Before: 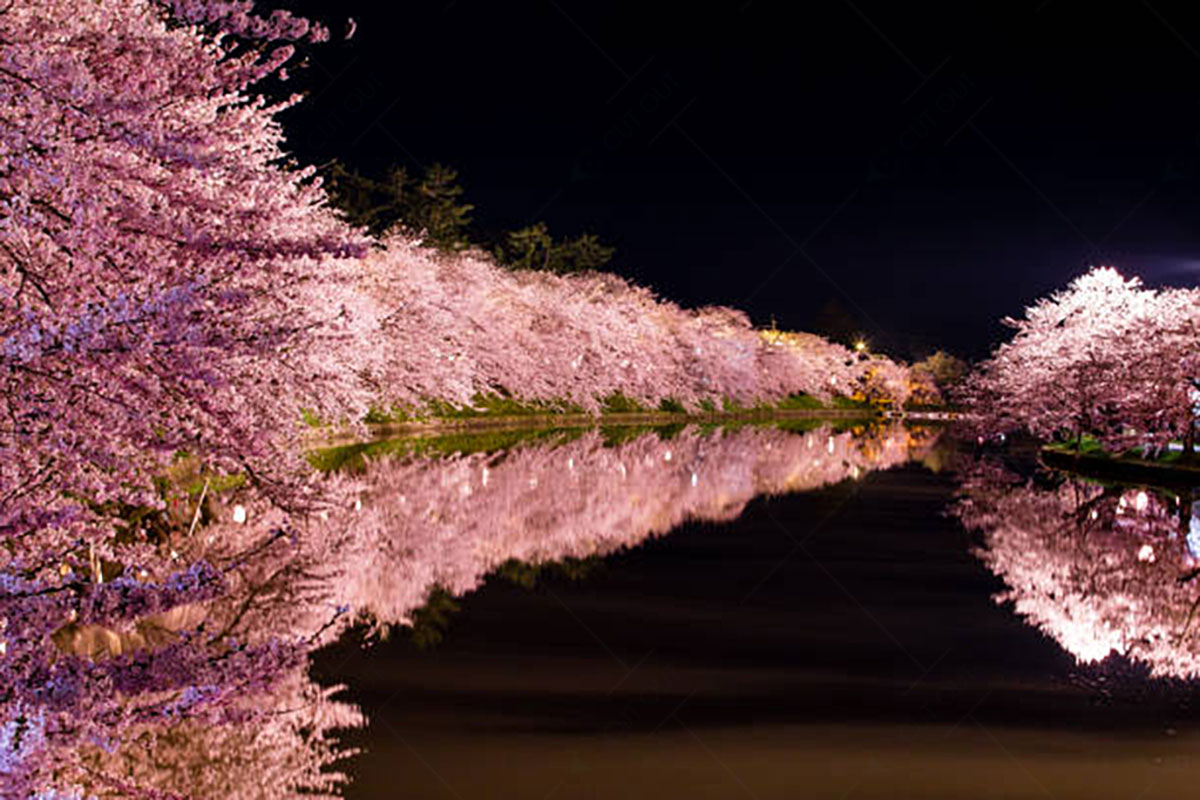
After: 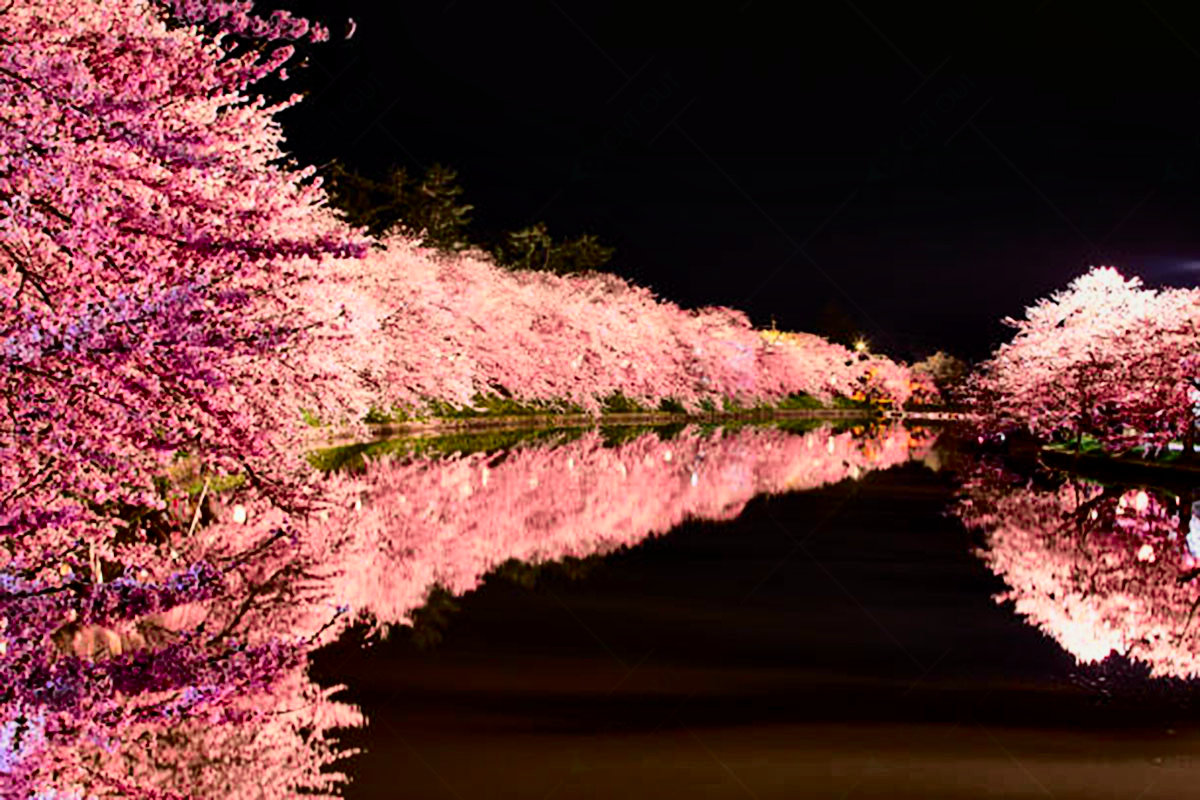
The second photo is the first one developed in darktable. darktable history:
local contrast: mode bilateral grid, contrast 20, coarseness 50, detail 150%, midtone range 0.2
tone curve: curves: ch0 [(0, 0.006) (0.184, 0.117) (0.405, 0.46) (0.456, 0.528) (0.634, 0.728) (0.877, 0.89) (0.984, 0.935)]; ch1 [(0, 0) (0.443, 0.43) (0.492, 0.489) (0.566, 0.579) (0.595, 0.625) (0.608, 0.667) (0.65, 0.729) (1, 1)]; ch2 [(0, 0) (0.33, 0.301) (0.421, 0.443) (0.447, 0.489) (0.492, 0.498) (0.537, 0.583) (0.586, 0.591) (0.663, 0.686) (1, 1)], color space Lab, independent channels, preserve colors none
